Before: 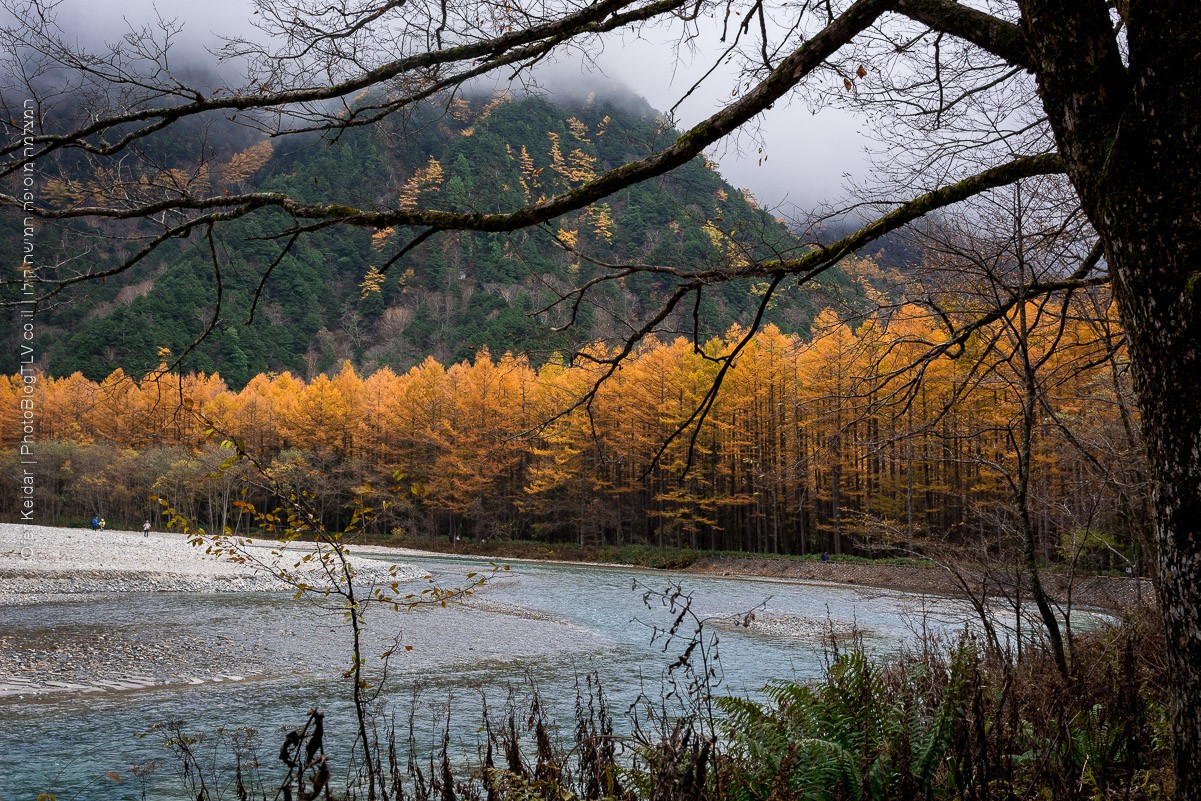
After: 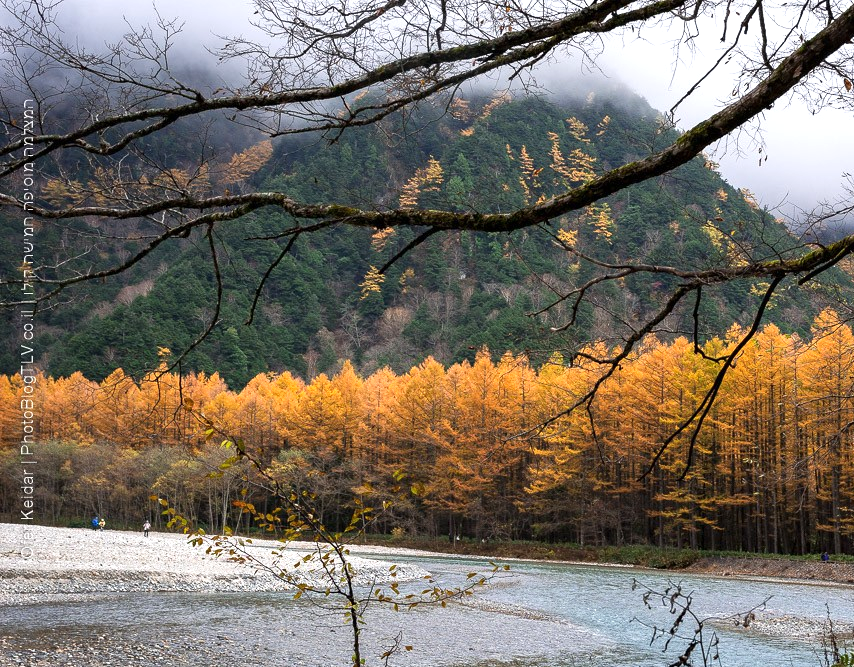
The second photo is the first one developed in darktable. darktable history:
exposure: exposure 0.496 EV, compensate highlight preservation false
crop: right 28.885%, bottom 16.626%
